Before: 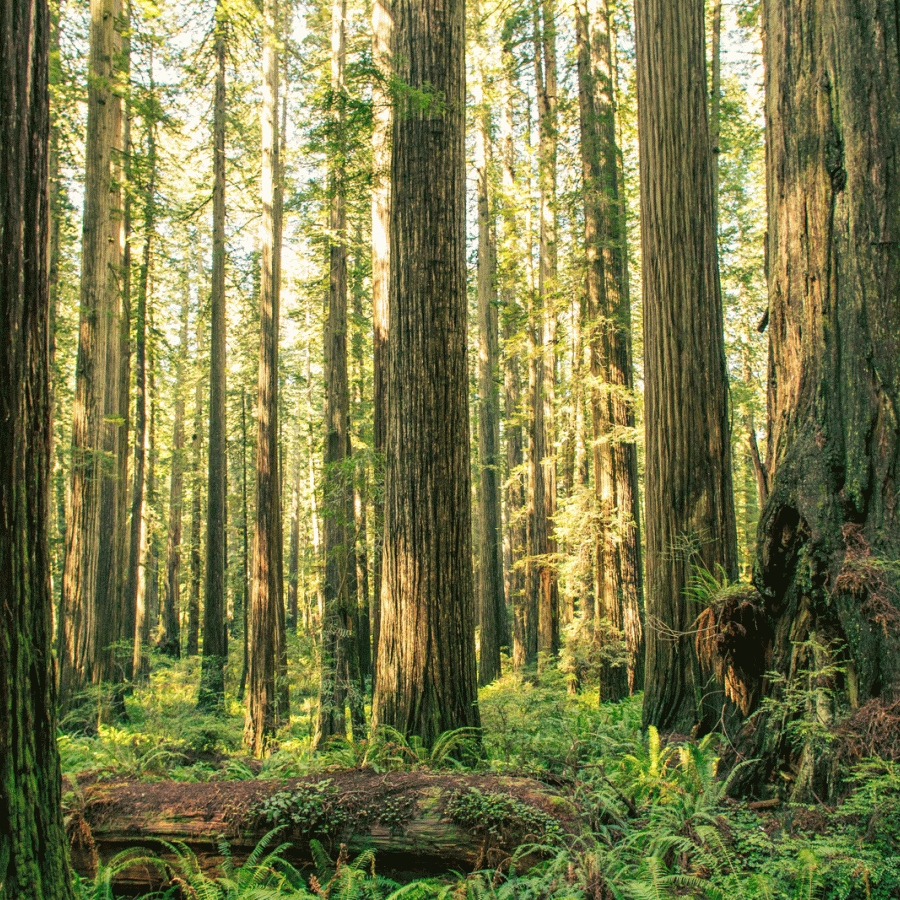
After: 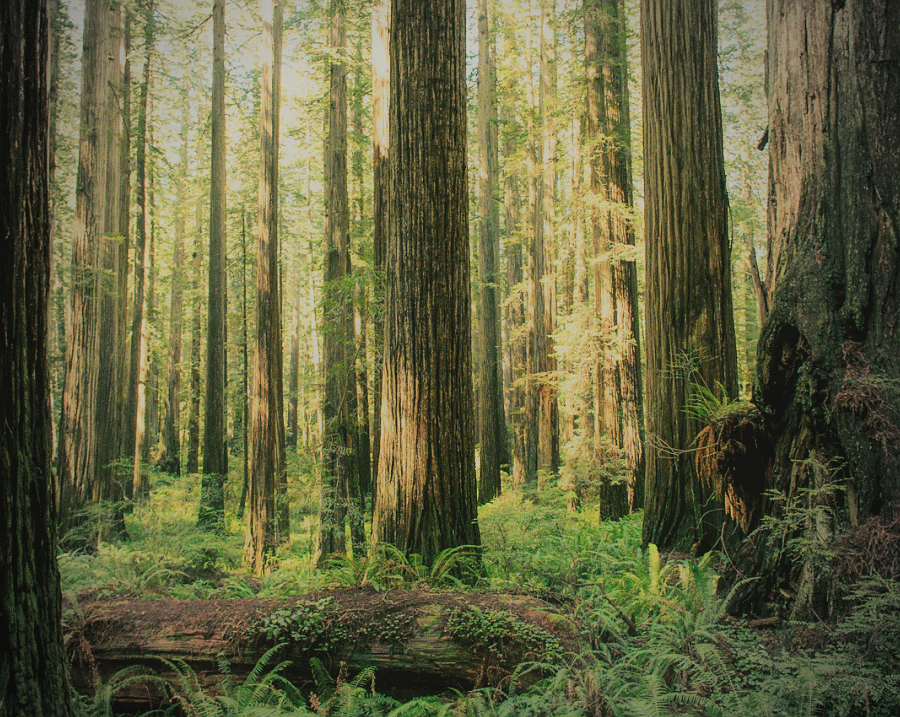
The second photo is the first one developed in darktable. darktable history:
filmic rgb: black relative exposure -7.37 EV, white relative exposure 5.09 EV, hardness 3.22, color science v5 (2021), contrast in shadows safe, contrast in highlights safe
sharpen: radius 1.034, threshold 0.881
crop and rotate: top 20.332%
tone equalizer: mask exposure compensation -0.514 EV
contrast equalizer: octaves 7, y [[0.6 ×6], [0.55 ×6], [0 ×6], [0 ×6], [0 ×6]], mix -0.983
vignetting: fall-off start 67.23%, center (-0.033, -0.037), width/height ratio 1.011, unbound false
tone curve: curves: ch0 [(0, 0) (0.003, 0.005) (0.011, 0.021) (0.025, 0.042) (0.044, 0.065) (0.069, 0.074) (0.1, 0.092) (0.136, 0.123) (0.177, 0.159) (0.224, 0.2) (0.277, 0.252) (0.335, 0.32) (0.399, 0.392) (0.468, 0.468) (0.543, 0.549) (0.623, 0.638) (0.709, 0.721) (0.801, 0.812) (0.898, 0.896) (1, 1)], color space Lab, independent channels, preserve colors none
